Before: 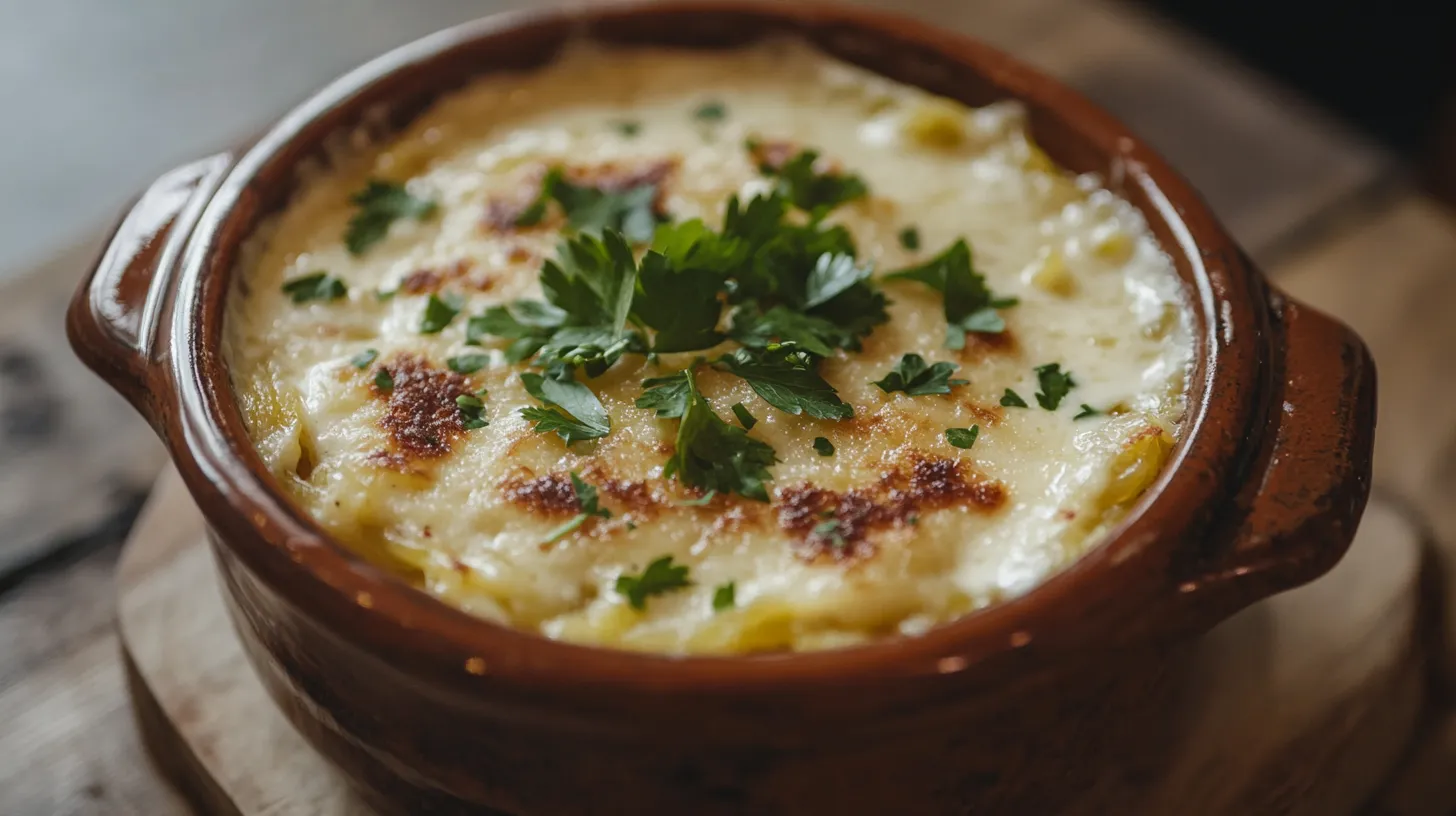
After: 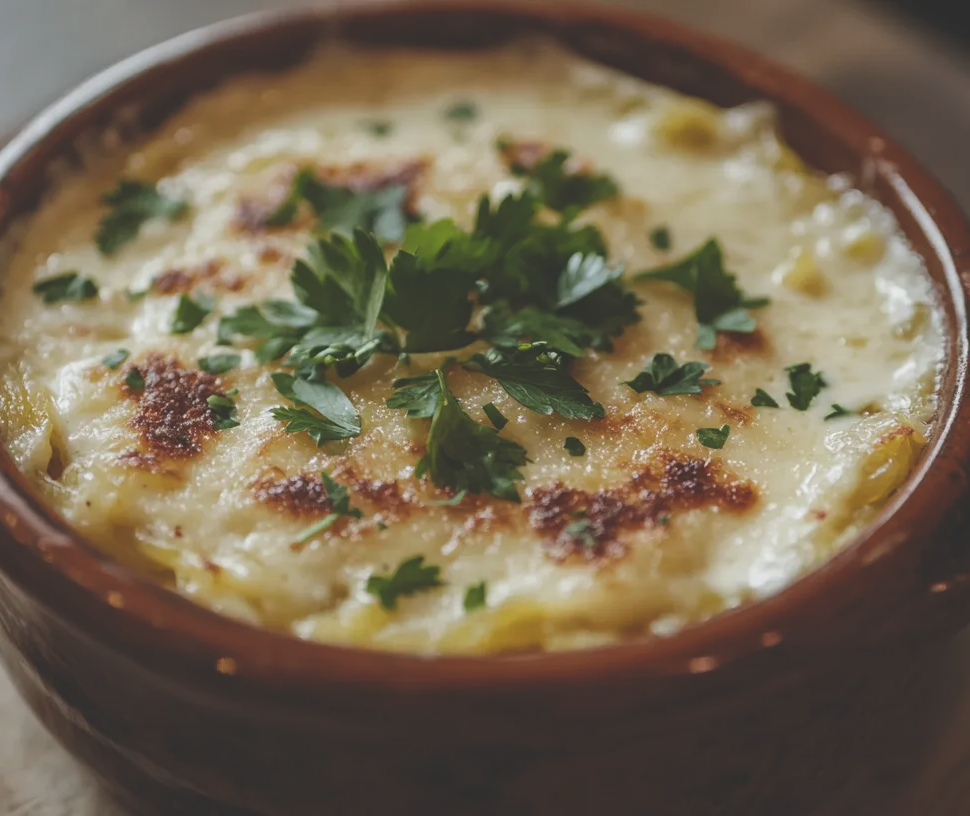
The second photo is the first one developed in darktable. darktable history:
crop: left 17.125%, right 16.228%
exposure: black level correction -0.024, exposure -0.12 EV, compensate exposure bias true, compensate highlight preservation false
